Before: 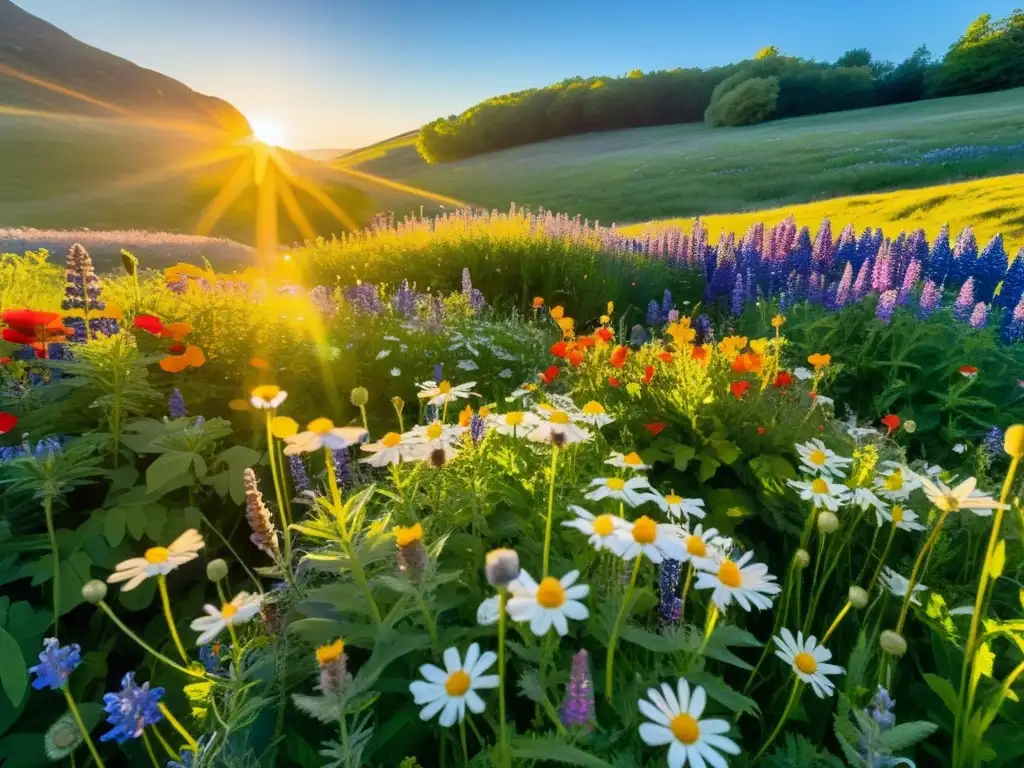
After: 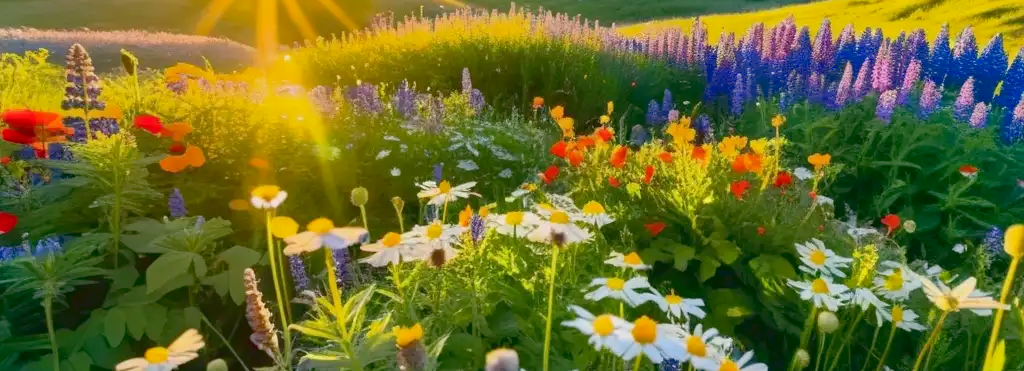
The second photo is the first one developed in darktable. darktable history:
crop and rotate: top 26.056%, bottom 25.543%
tone curve: curves: ch0 [(0, 0.068) (1, 0.961)], color space Lab, linked channels, preserve colors none
haze removal: compatibility mode true, adaptive false
